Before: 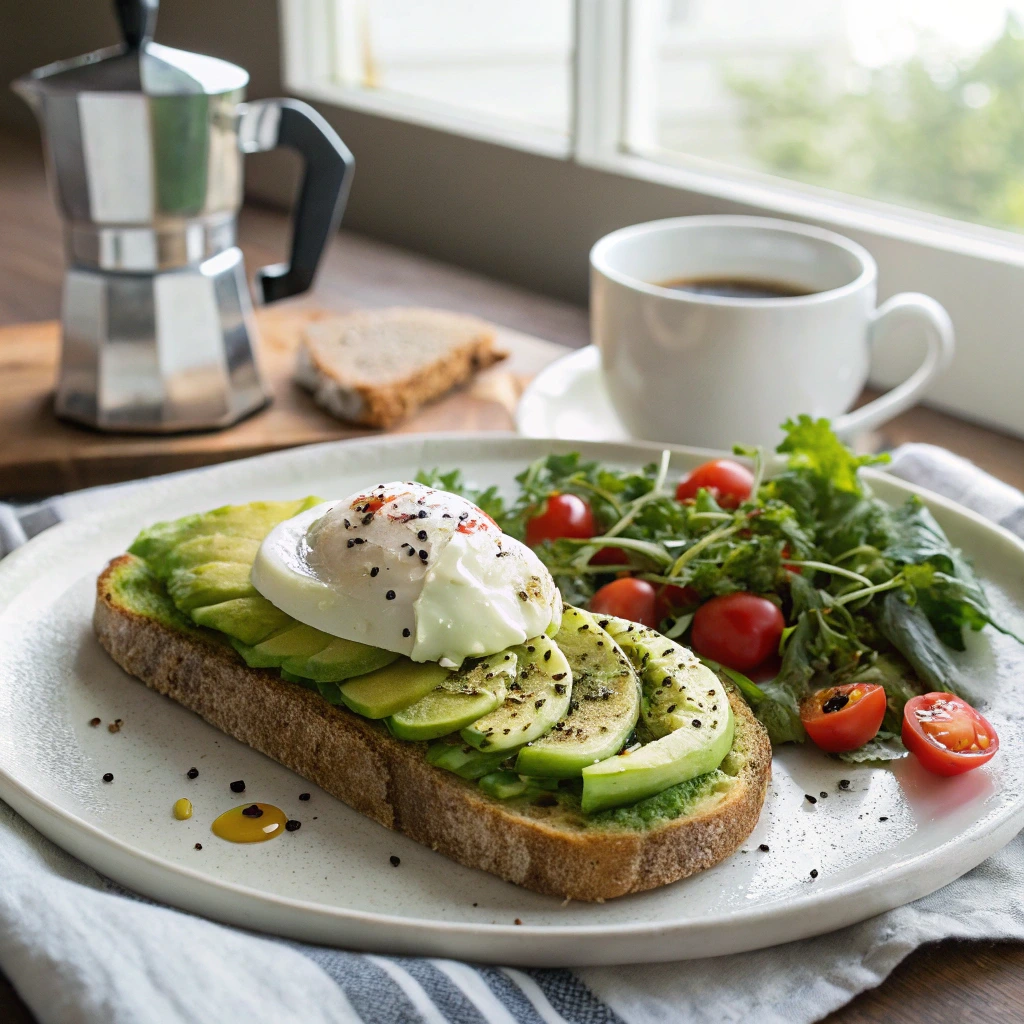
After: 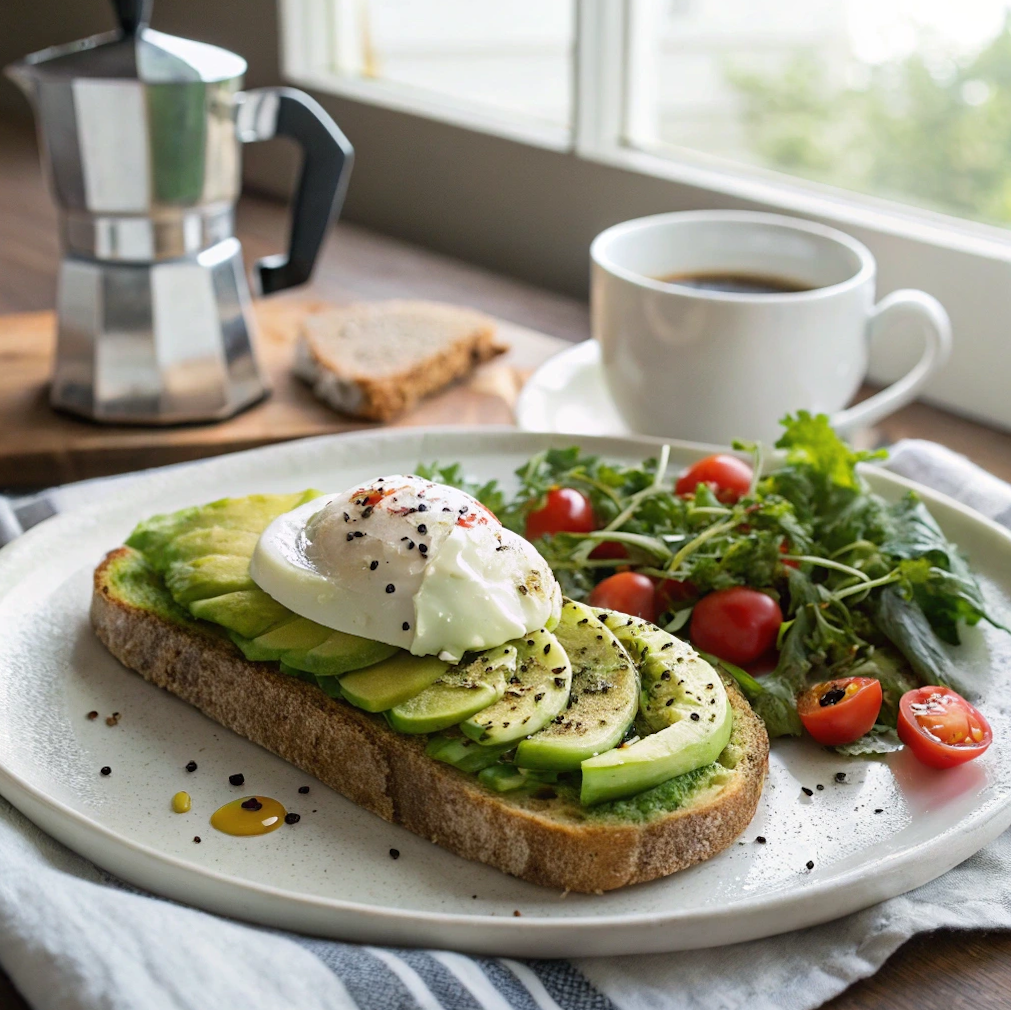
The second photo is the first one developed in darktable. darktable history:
rotate and perspective: rotation 0.174°, lens shift (vertical) 0.013, lens shift (horizontal) 0.019, shear 0.001, automatic cropping original format, crop left 0.007, crop right 0.991, crop top 0.016, crop bottom 0.997
crop: top 0.05%, bottom 0.098%
